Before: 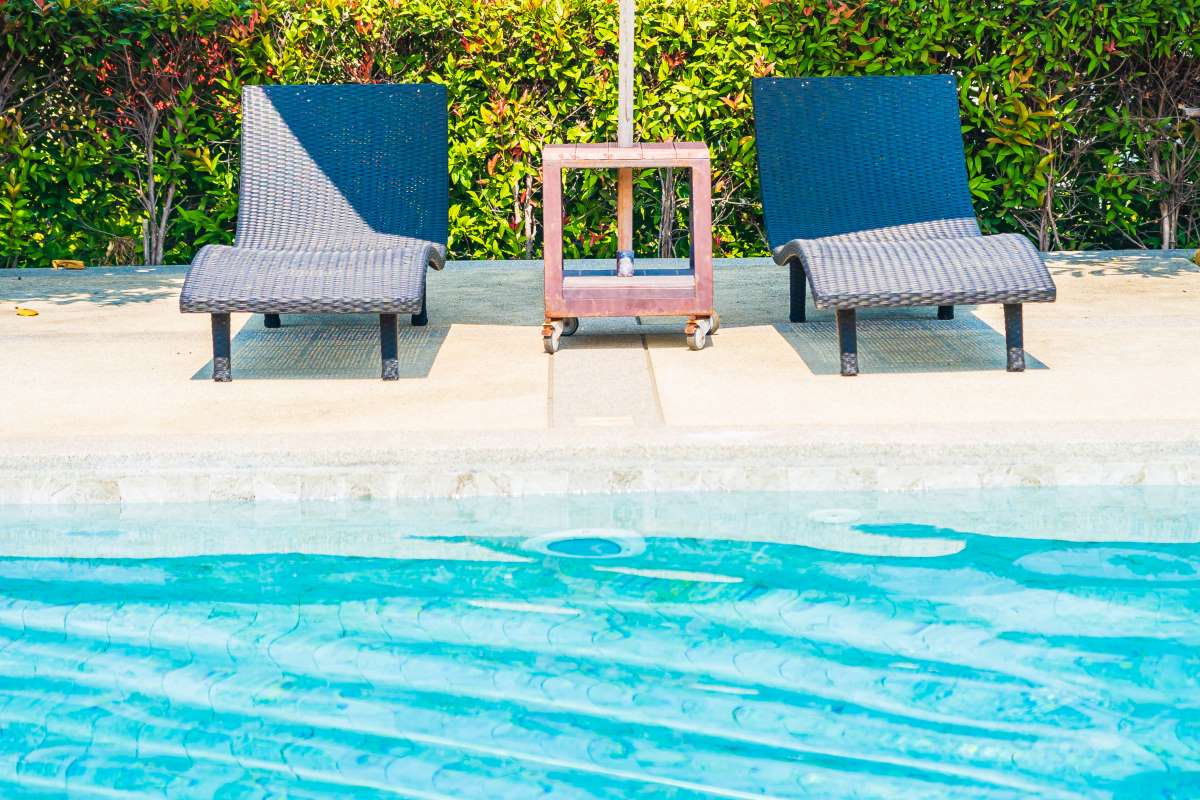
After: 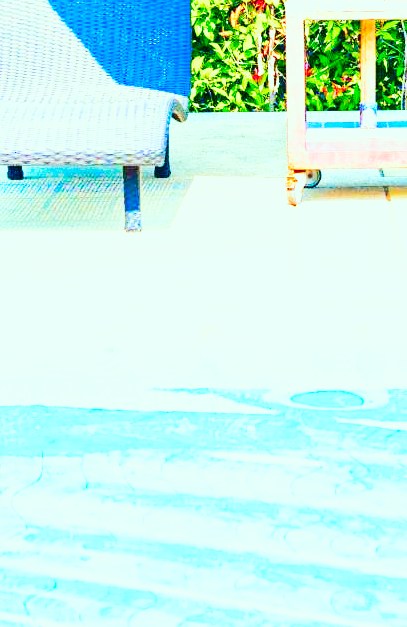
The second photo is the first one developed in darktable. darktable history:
crop and rotate: left 21.468%, top 18.534%, right 44.556%, bottom 2.976%
shadows and highlights: shadows -22.3, highlights 45.07, soften with gaussian
levels: levels [0, 0.478, 1]
color correction: highlights a* -7.51, highlights b* 1.58, shadows a* -3.48, saturation 1.39
color balance rgb: perceptual saturation grading › global saturation 20%, perceptual saturation grading › highlights -50.453%, perceptual saturation grading › shadows 30.837%, global vibrance 20.912%
base curve: curves: ch0 [(0, 0) (0.007, 0.004) (0.027, 0.03) (0.046, 0.07) (0.207, 0.54) (0.442, 0.872) (0.673, 0.972) (1, 1)], preserve colors none
